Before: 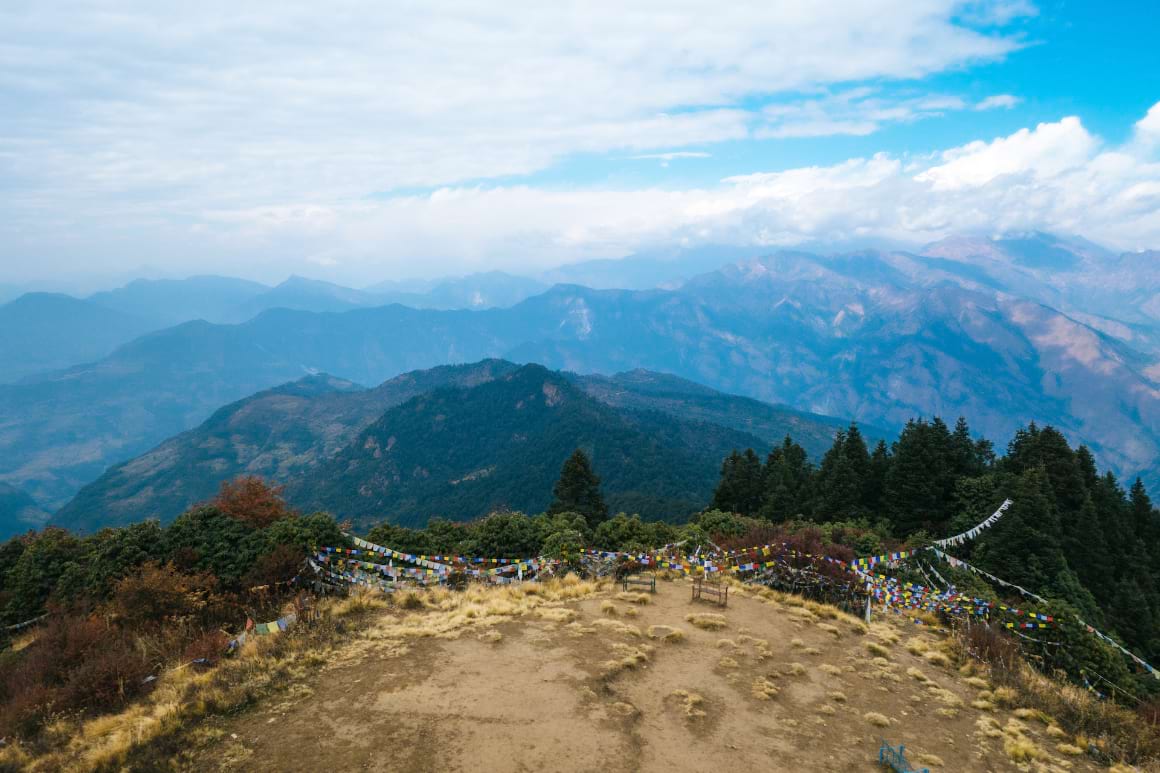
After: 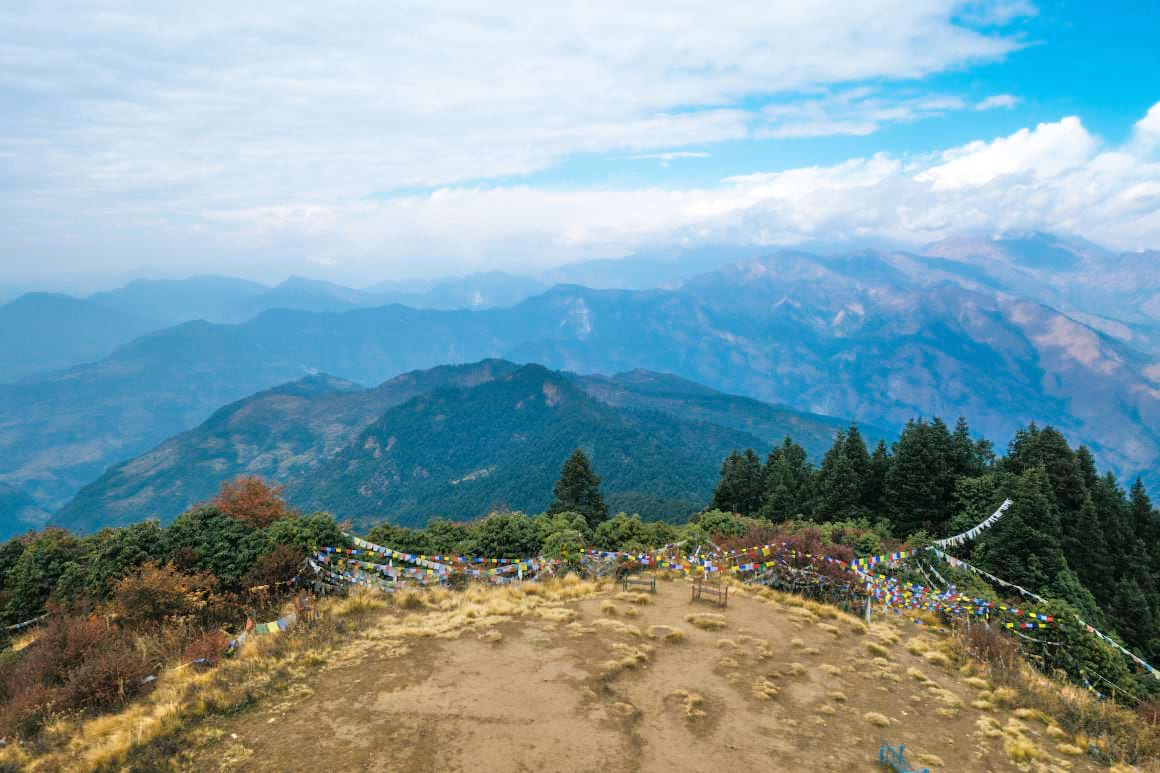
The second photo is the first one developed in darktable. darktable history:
tone equalizer: -7 EV 0.145 EV, -6 EV 0.618 EV, -5 EV 1.17 EV, -4 EV 1.29 EV, -3 EV 1.15 EV, -2 EV 0.6 EV, -1 EV 0.168 EV
